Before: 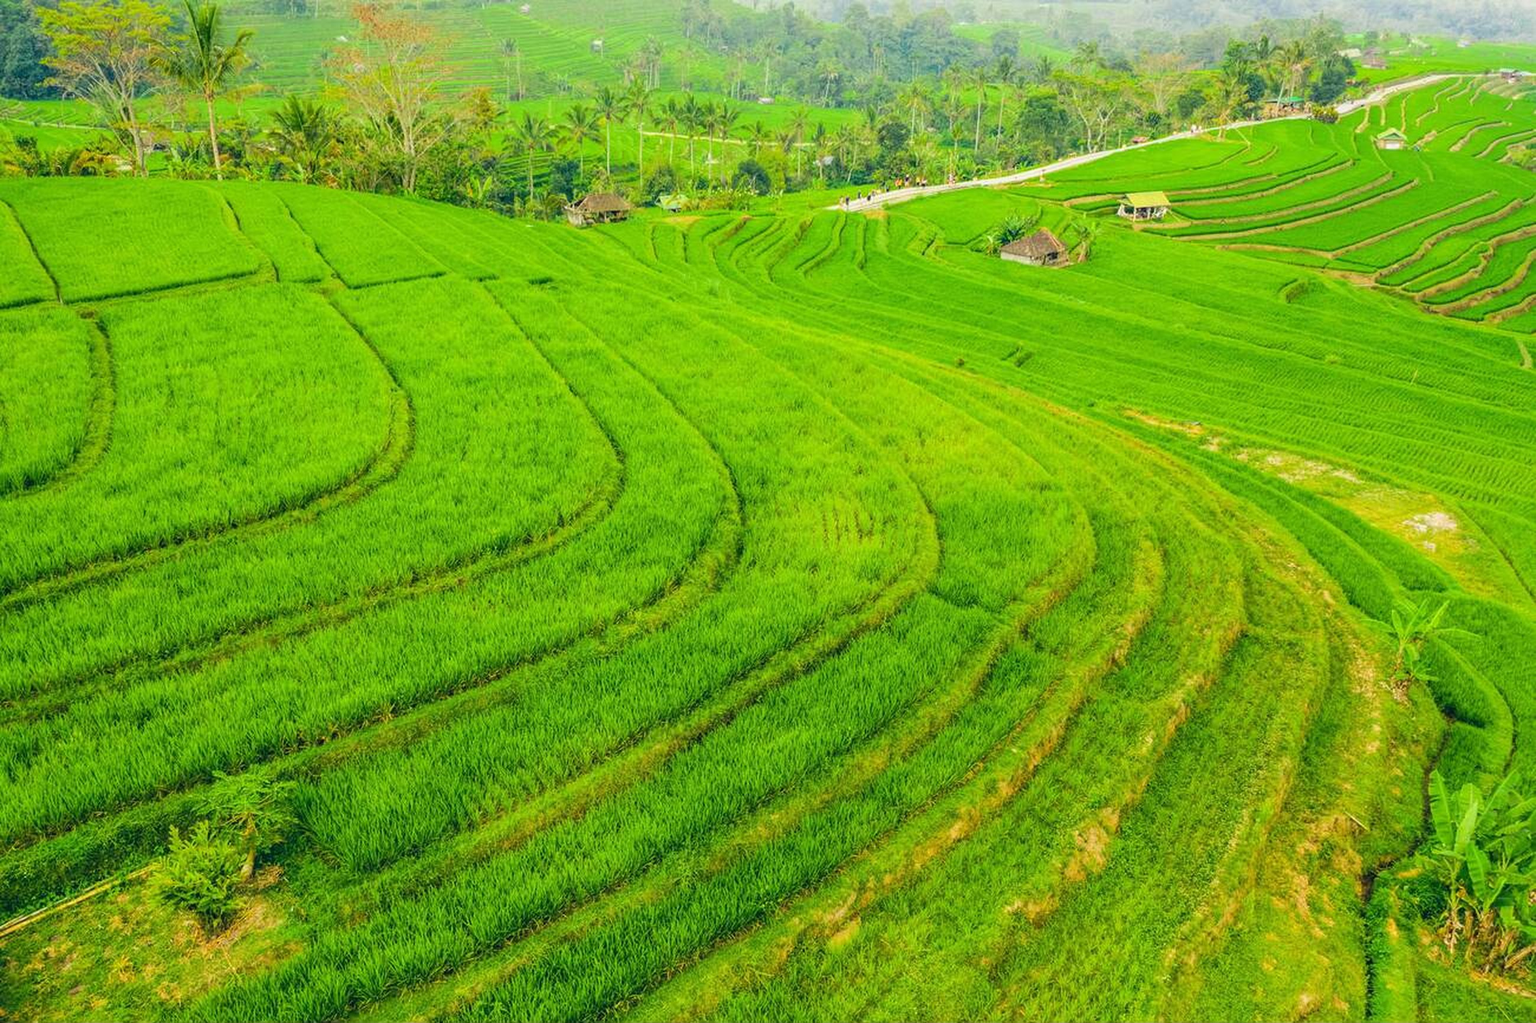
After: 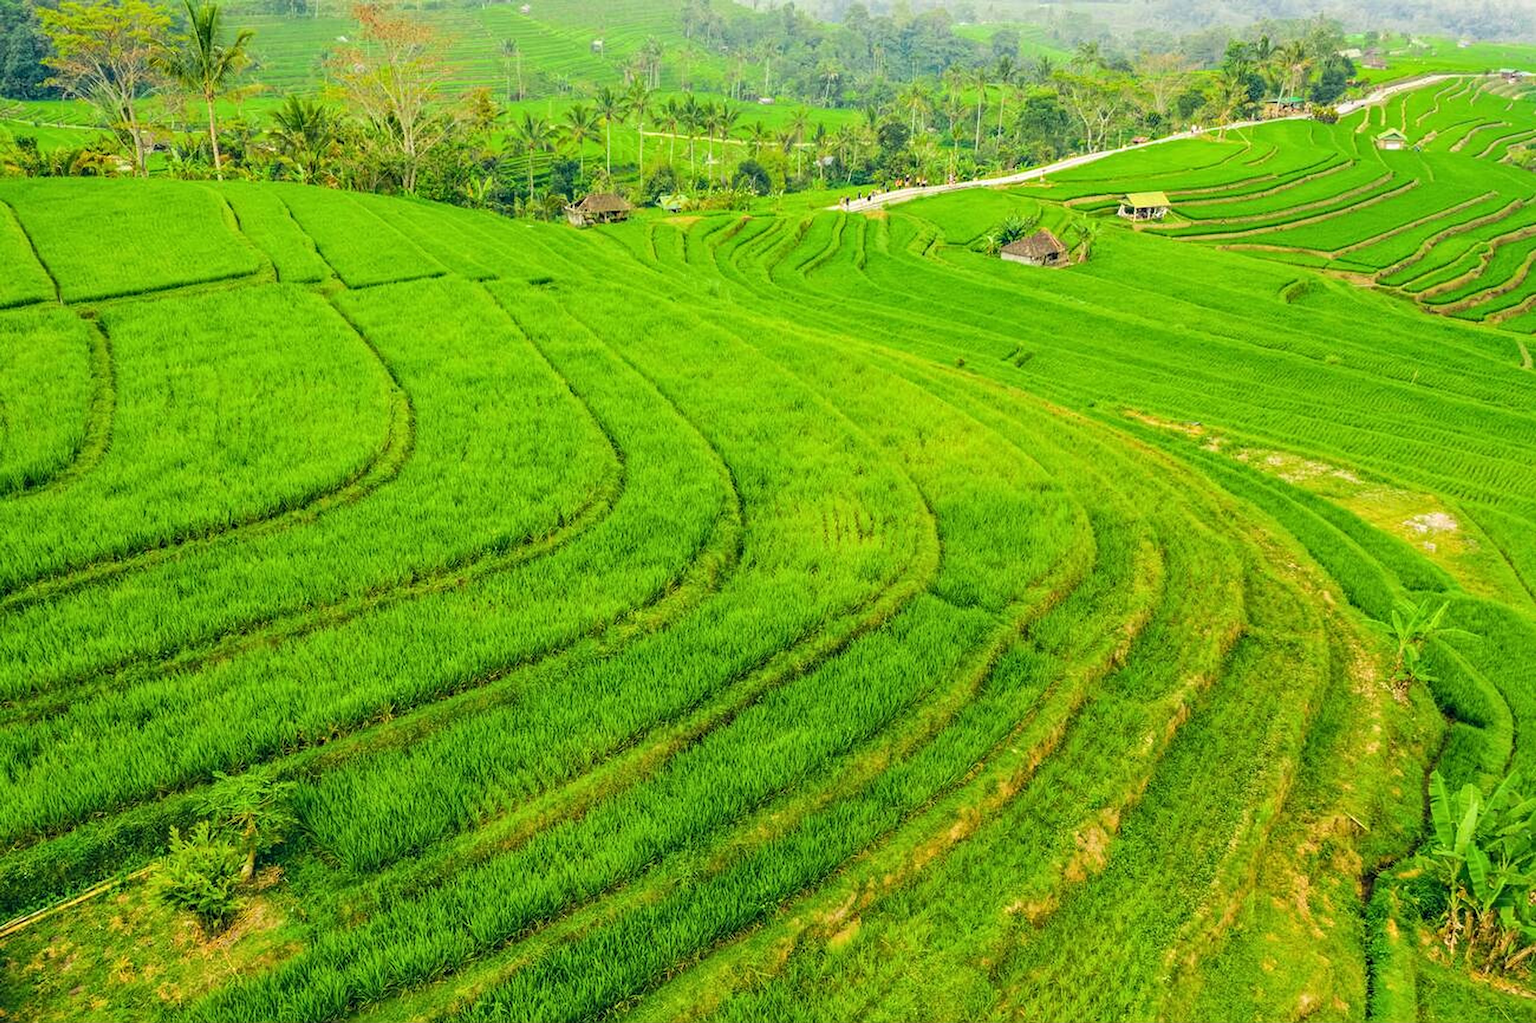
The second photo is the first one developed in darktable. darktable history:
levels: levels [0.026, 0.507, 0.987]
contrast equalizer: y [[0.5, 0.504, 0.515, 0.527, 0.535, 0.534], [0.5 ×6], [0.491, 0.387, 0.179, 0.068, 0.068, 0.068], [0 ×5, 0.023], [0 ×6]]
